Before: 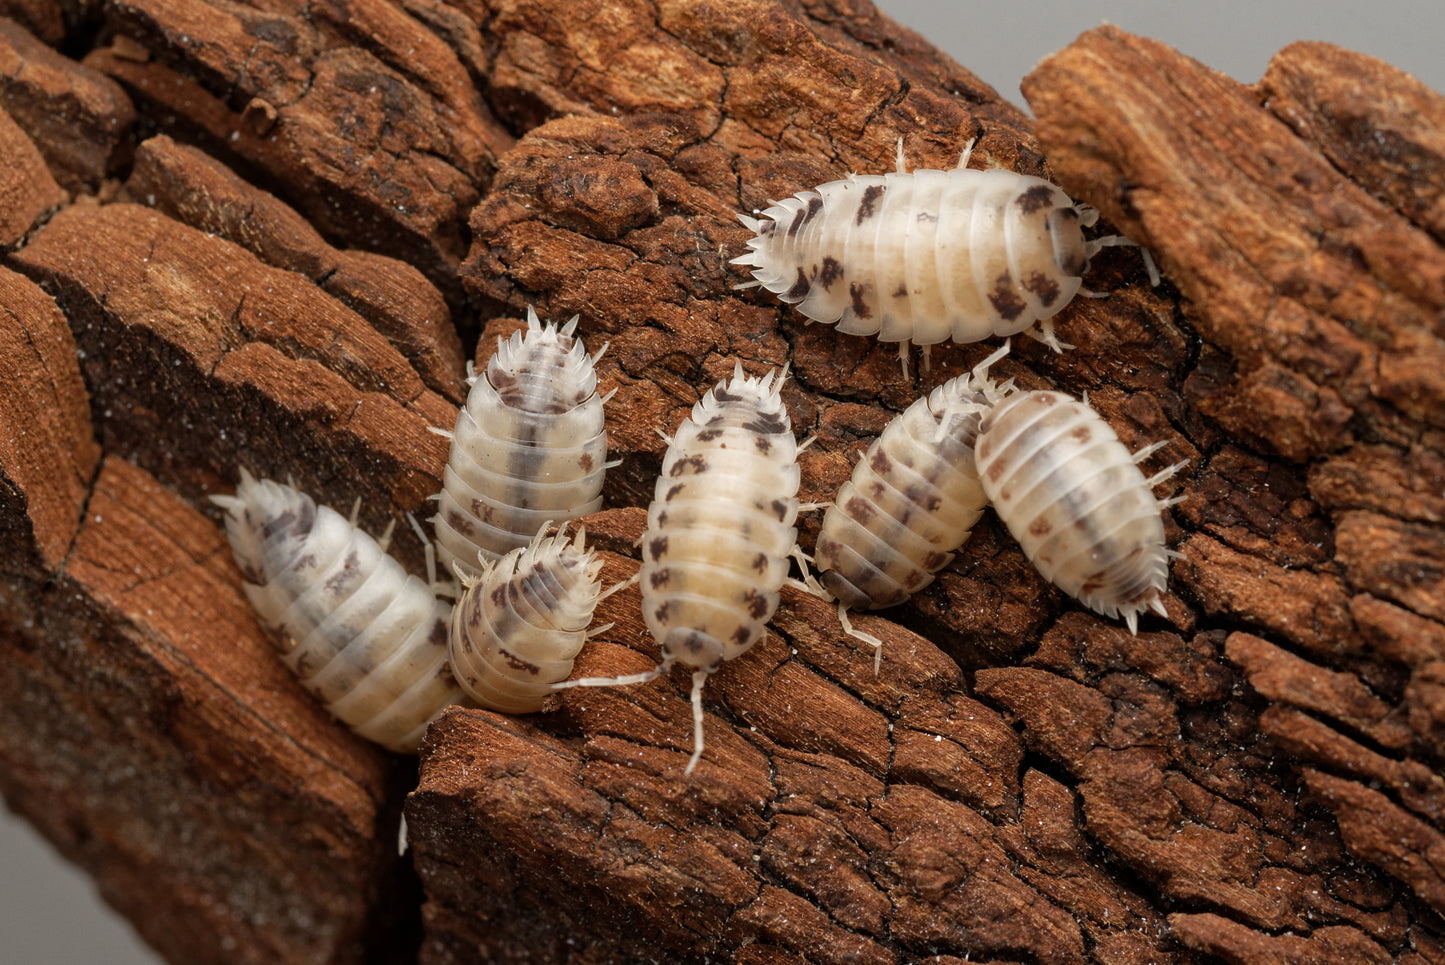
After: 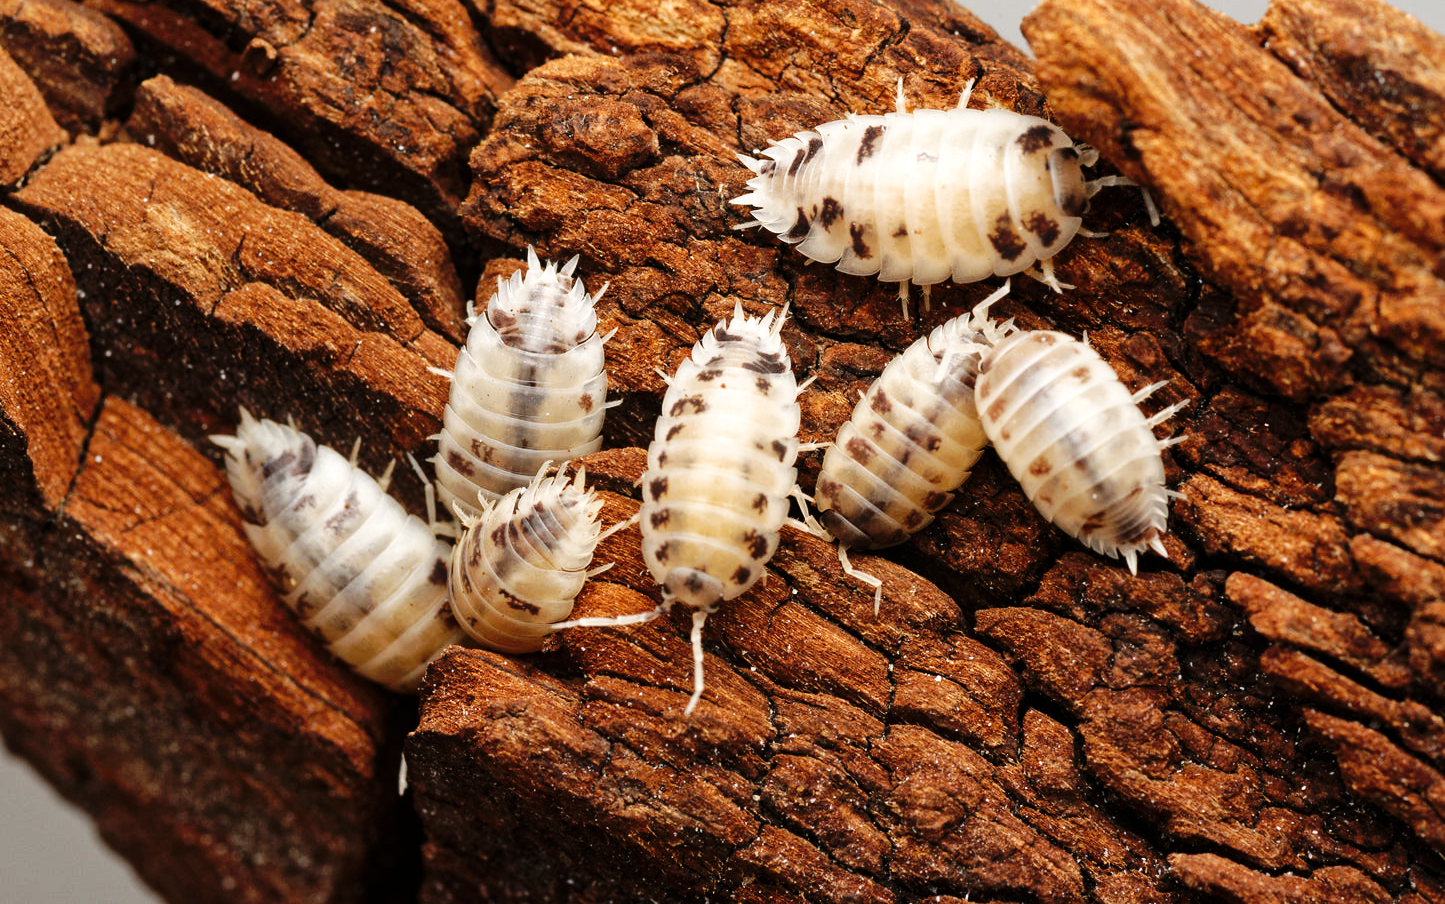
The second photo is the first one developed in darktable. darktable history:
base curve: curves: ch0 [(0, 0) (0.036, 0.025) (0.121, 0.166) (0.206, 0.329) (0.605, 0.79) (1, 1)], preserve colors none
crop and rotate: top 6.25%
shadows and highlights: shadows -12.5, white point adjustment 4, highlights 28.33
